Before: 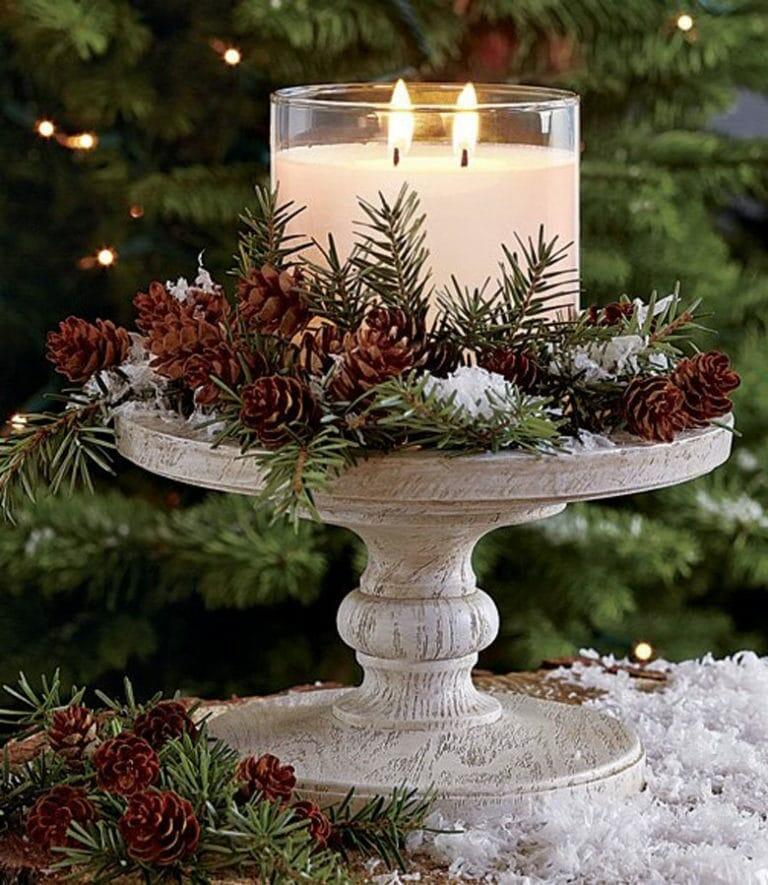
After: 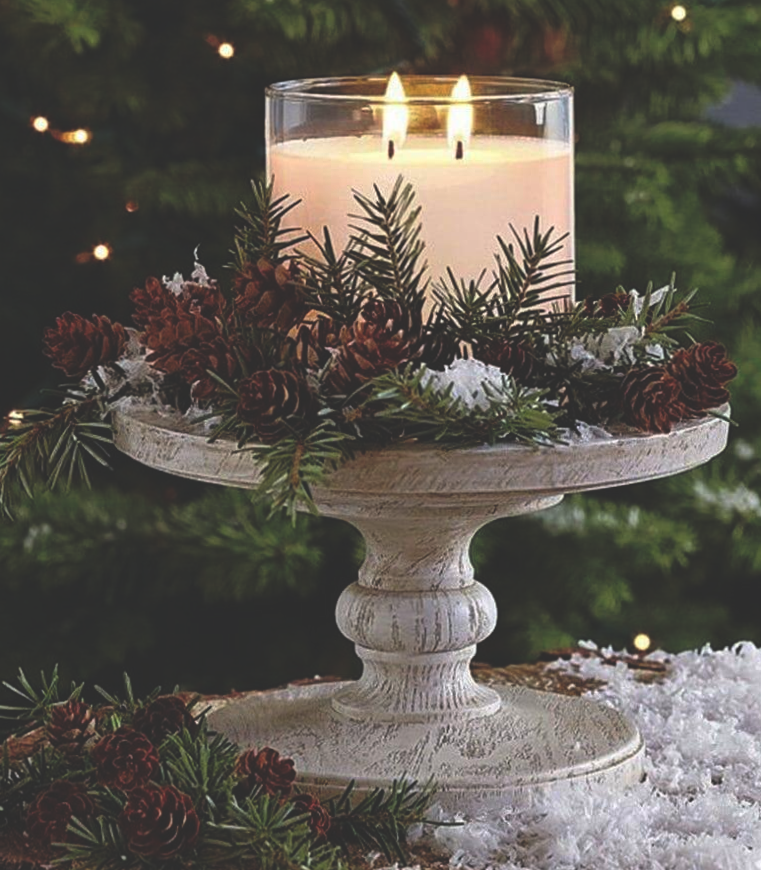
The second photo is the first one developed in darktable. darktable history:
rgb curve: curves: ch0 [(0, 0.186) (0.314, 0.284) (0.775, 0.708) (1, 1)], compensate middle gray true, preserve colors none
rotate and perspective: rotation -0.45°, automatic cropping original format, crop left 0.008, crop right 0.992, crop top 0.012, crop bottom 0.988
